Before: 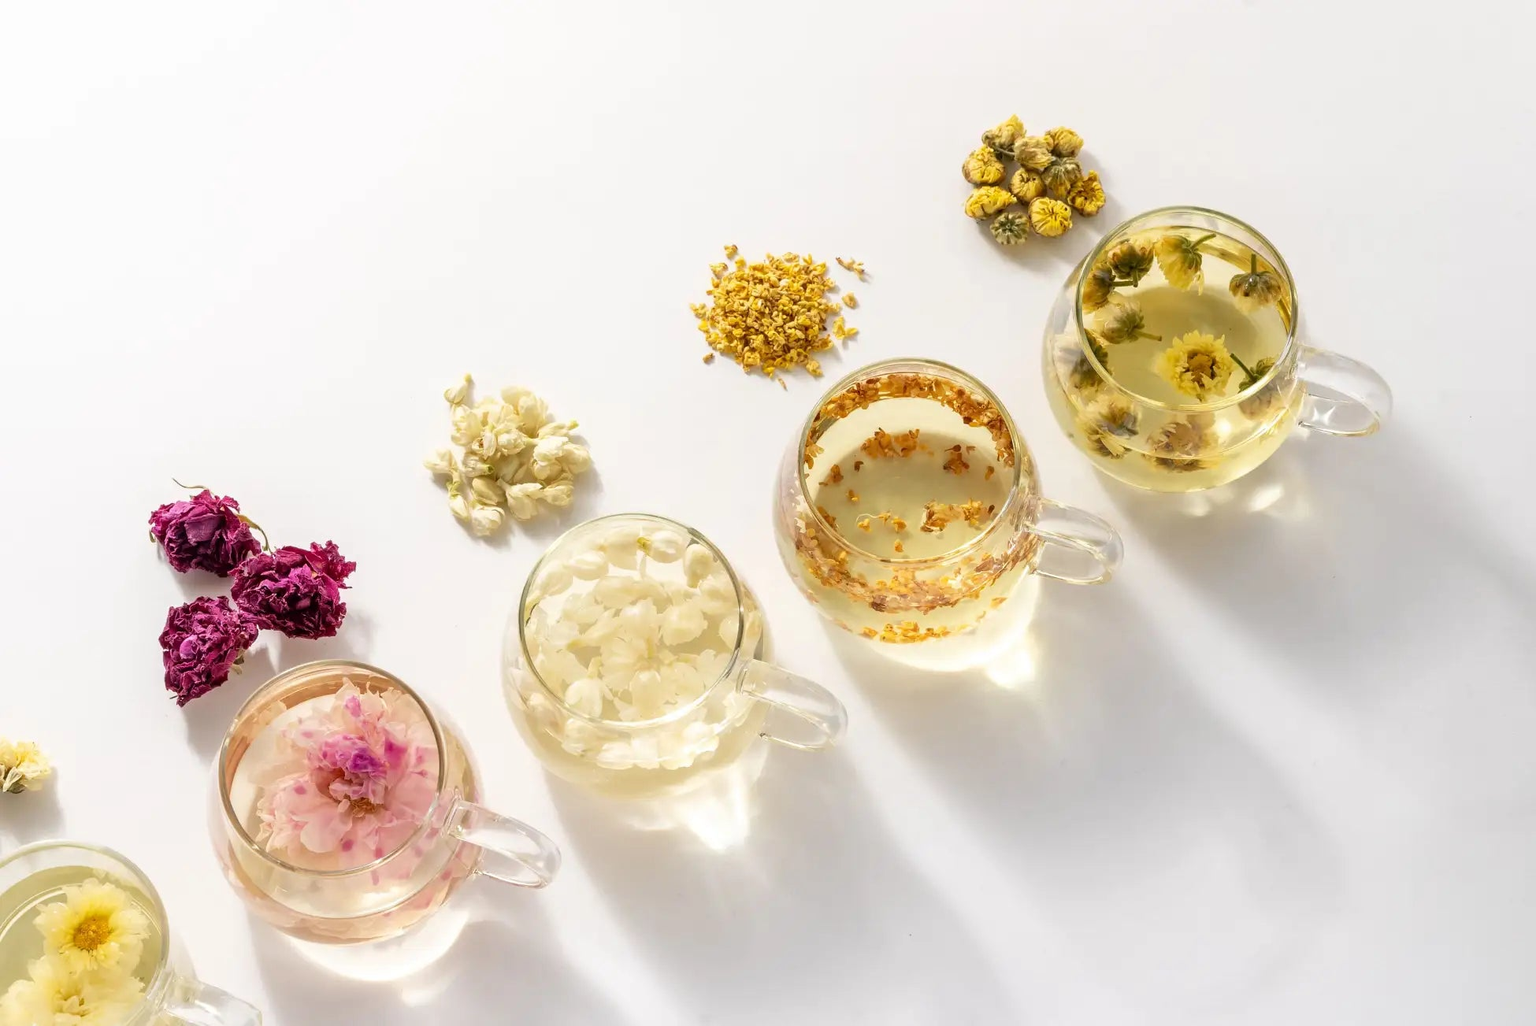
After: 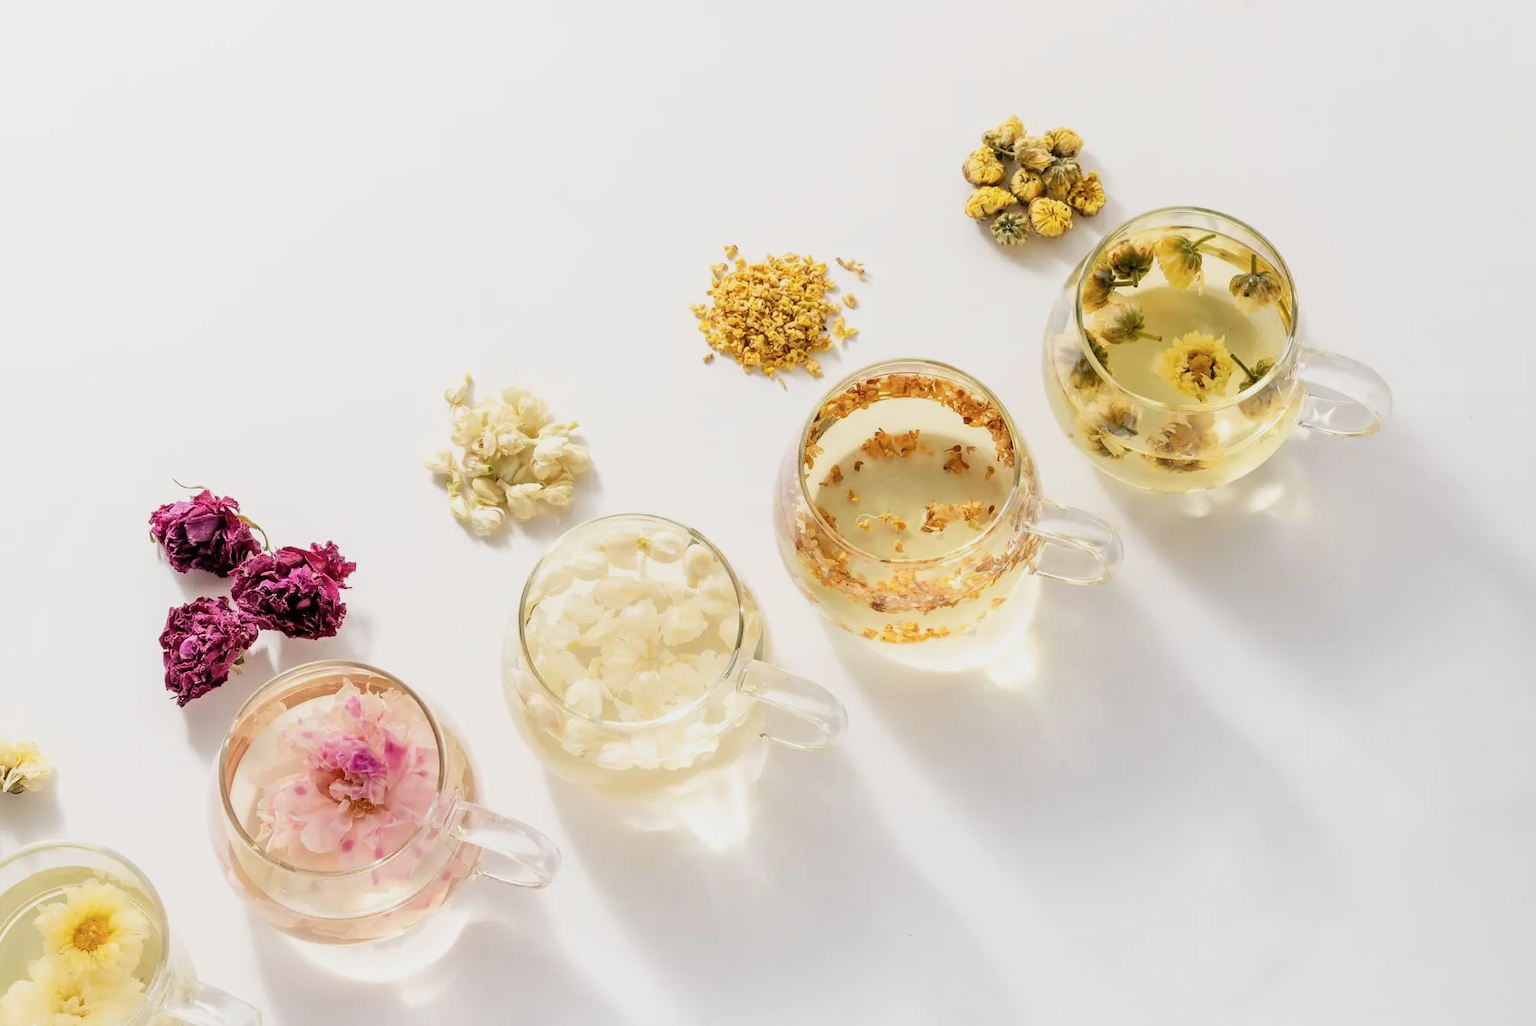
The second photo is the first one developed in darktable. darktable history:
filmic rgb: black relative exposure -7.65 EV, white relative exposure 4.56 EV, hardness 3.61
shadows and highlights: radius 110.86, shadows 51.09, white point adjustment 9.16, highlights -4.17, highlights color adjustment 32.2%, soften with gaussian
